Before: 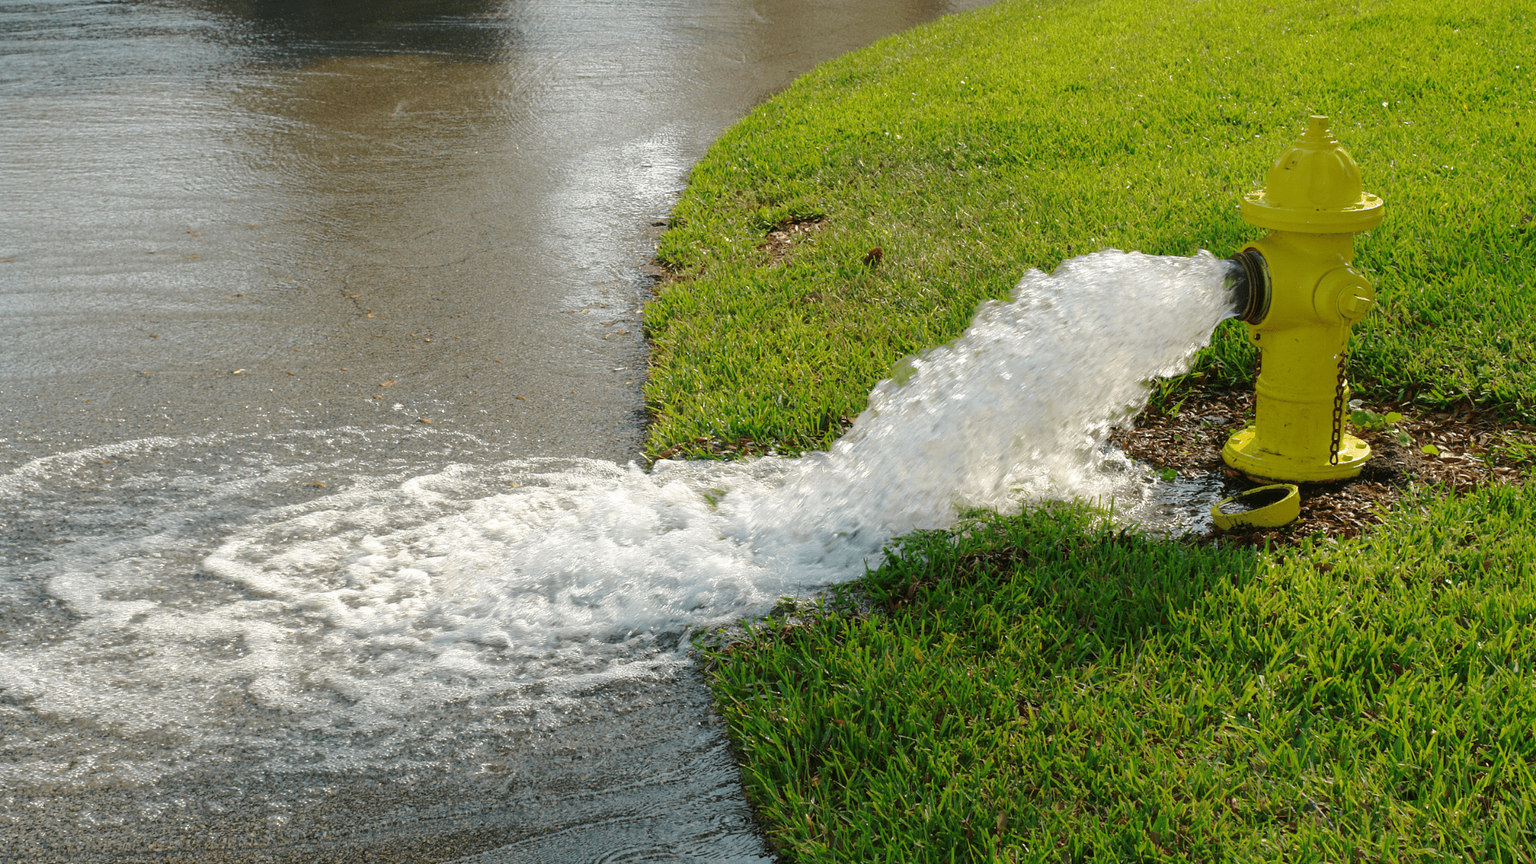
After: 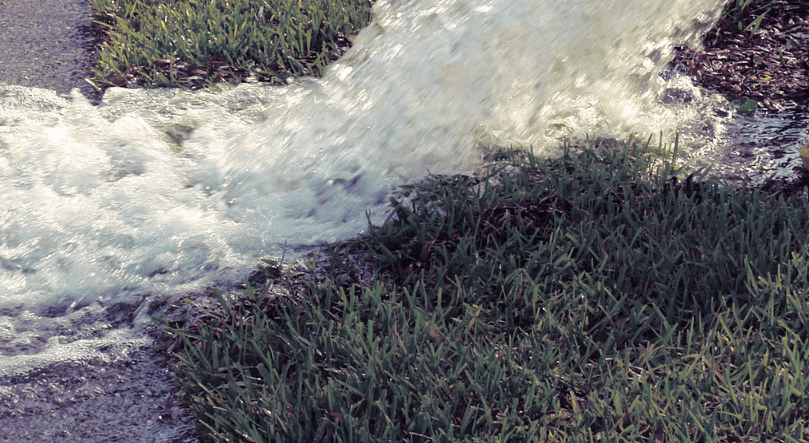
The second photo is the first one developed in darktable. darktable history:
crop: left 37.221%, top 45.169%, right 20.63%, bottom 13.777%
split-toning: shadows › hue 255.6°, shadows › saturation 0.66, highlights › hue 43.2°, highlights › saturation 0.68, balance -50.1
